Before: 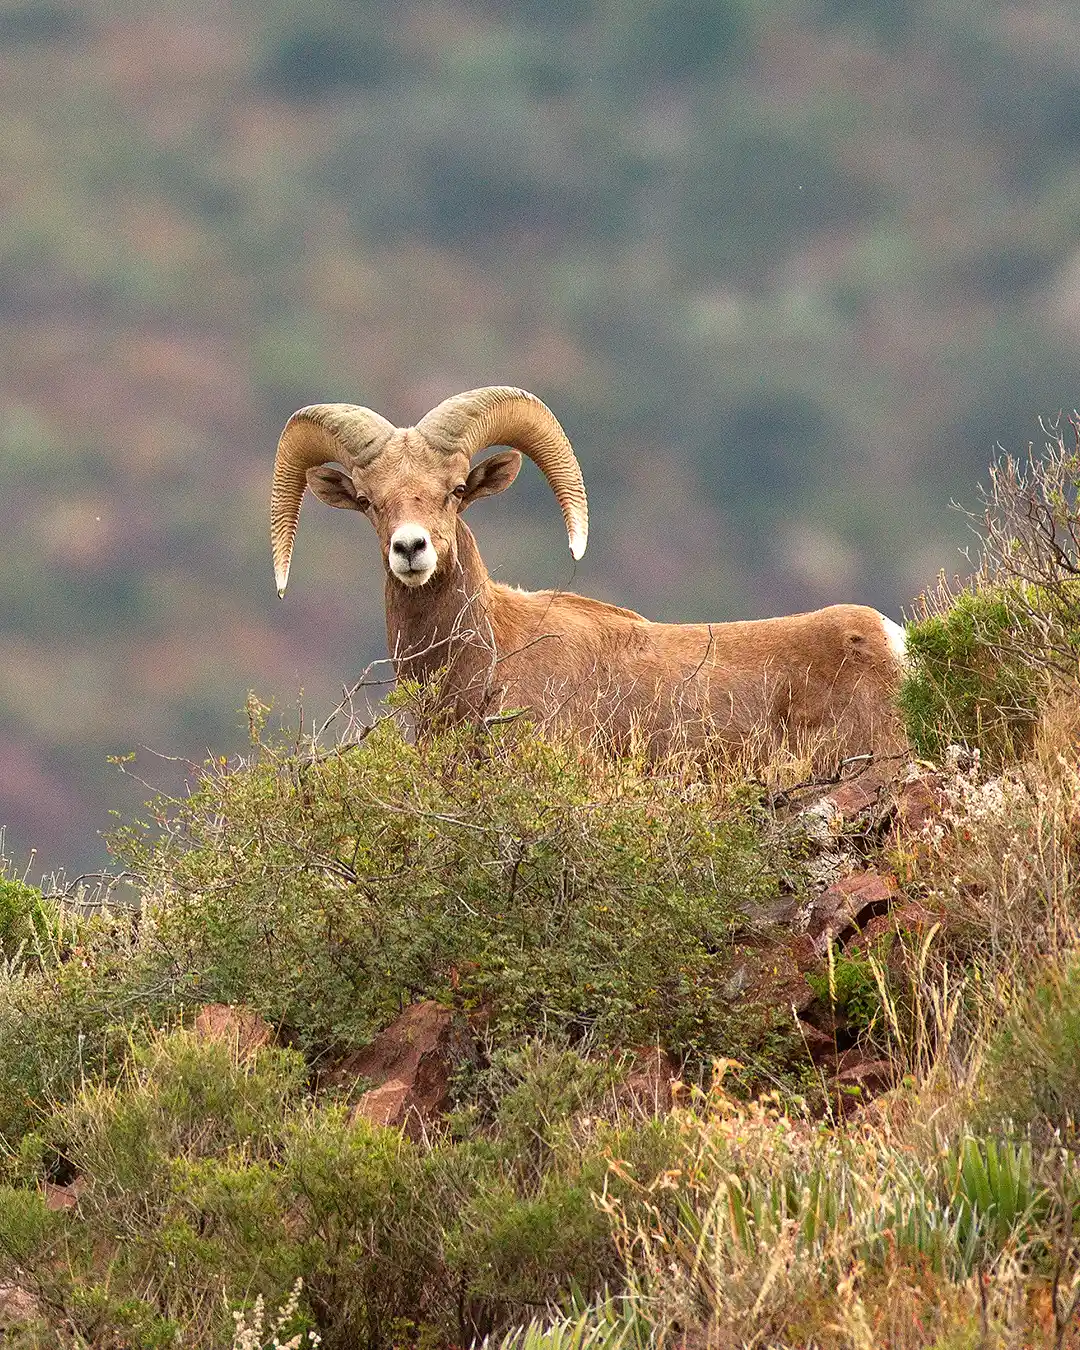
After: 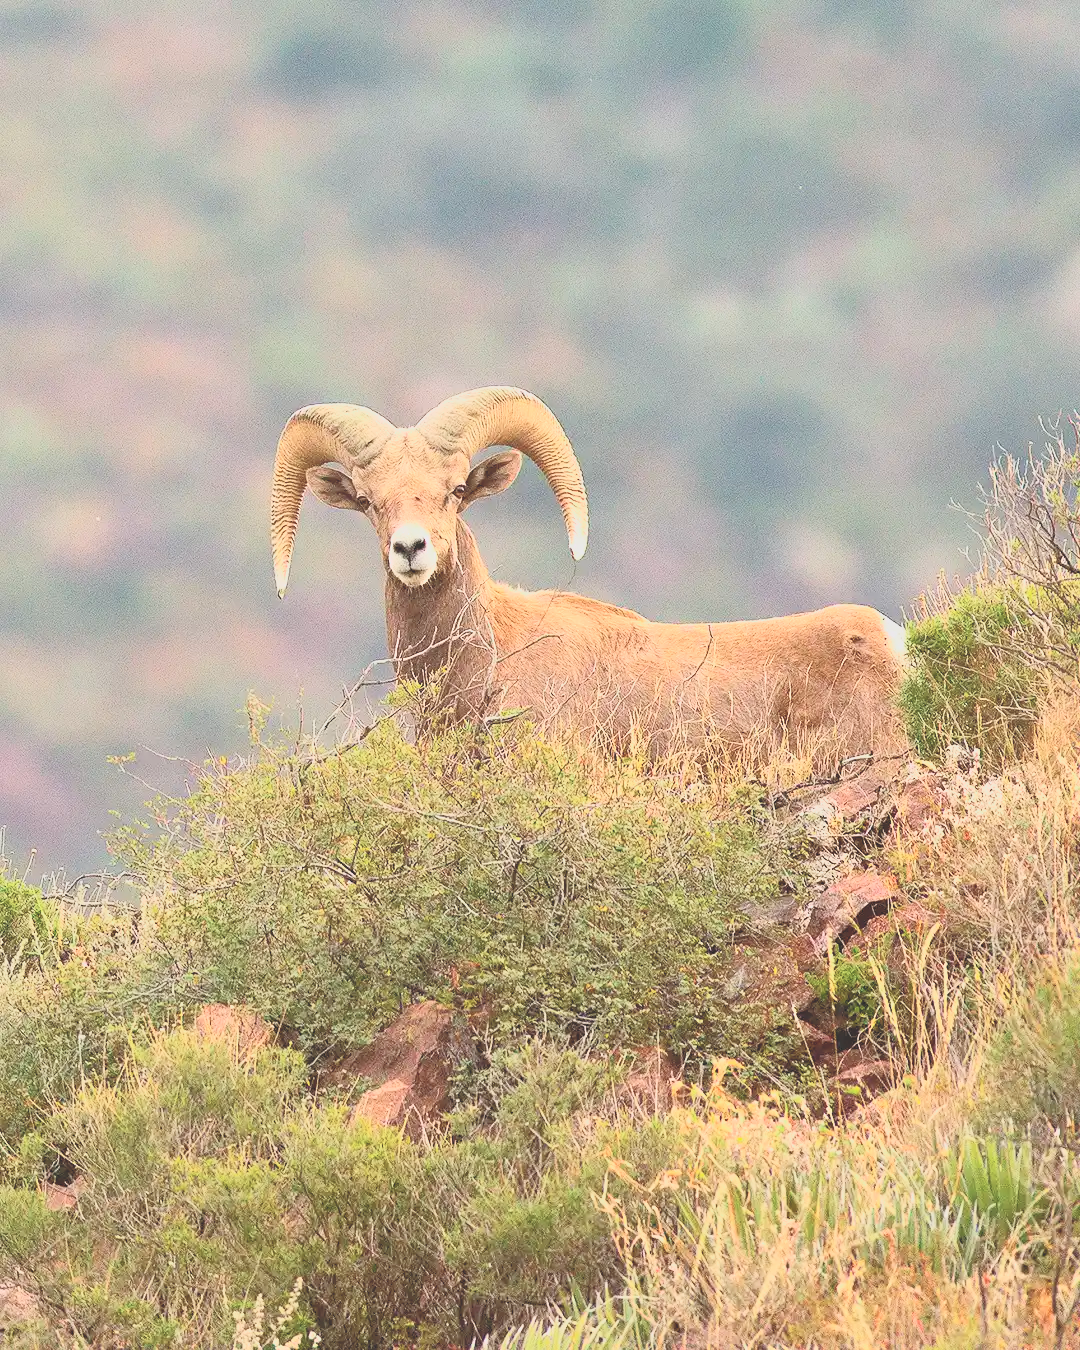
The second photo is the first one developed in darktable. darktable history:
contrast brightness saturation: contrast 0.38, brightness 0.54
local contrast: detail 72%
